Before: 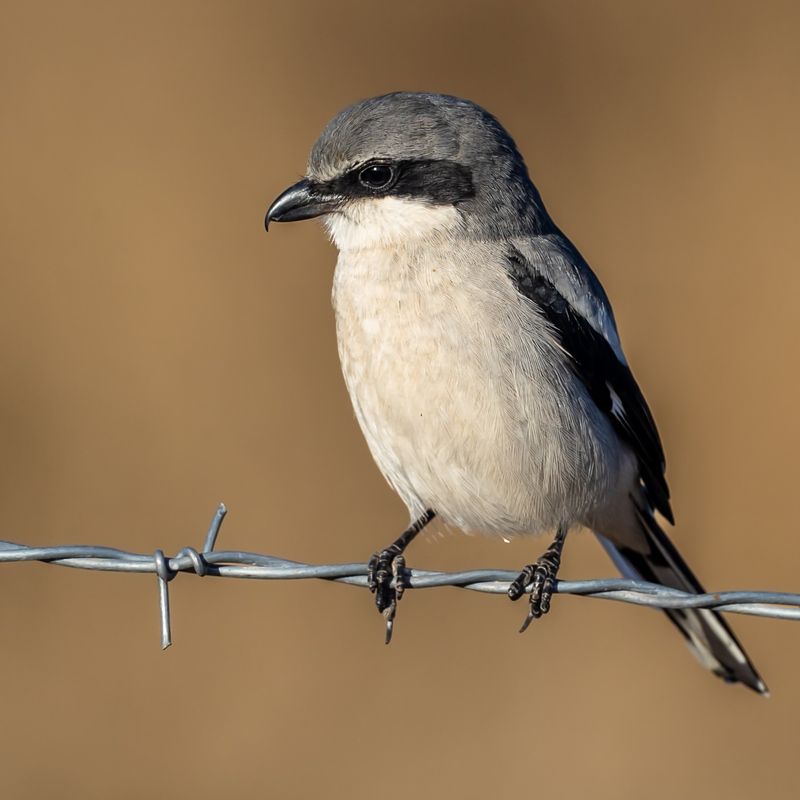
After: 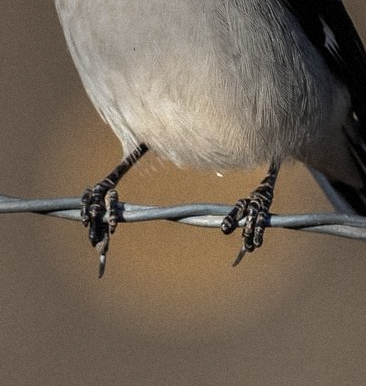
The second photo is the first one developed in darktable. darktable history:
exposure: compensate highlight preservation false
crop: left 35.976%, top 45.819%, right 18.162%, bottom 5.807%
grain: mid-tones bias 0%
vignetting: fall-off start 40%, fall-off radius 40%
